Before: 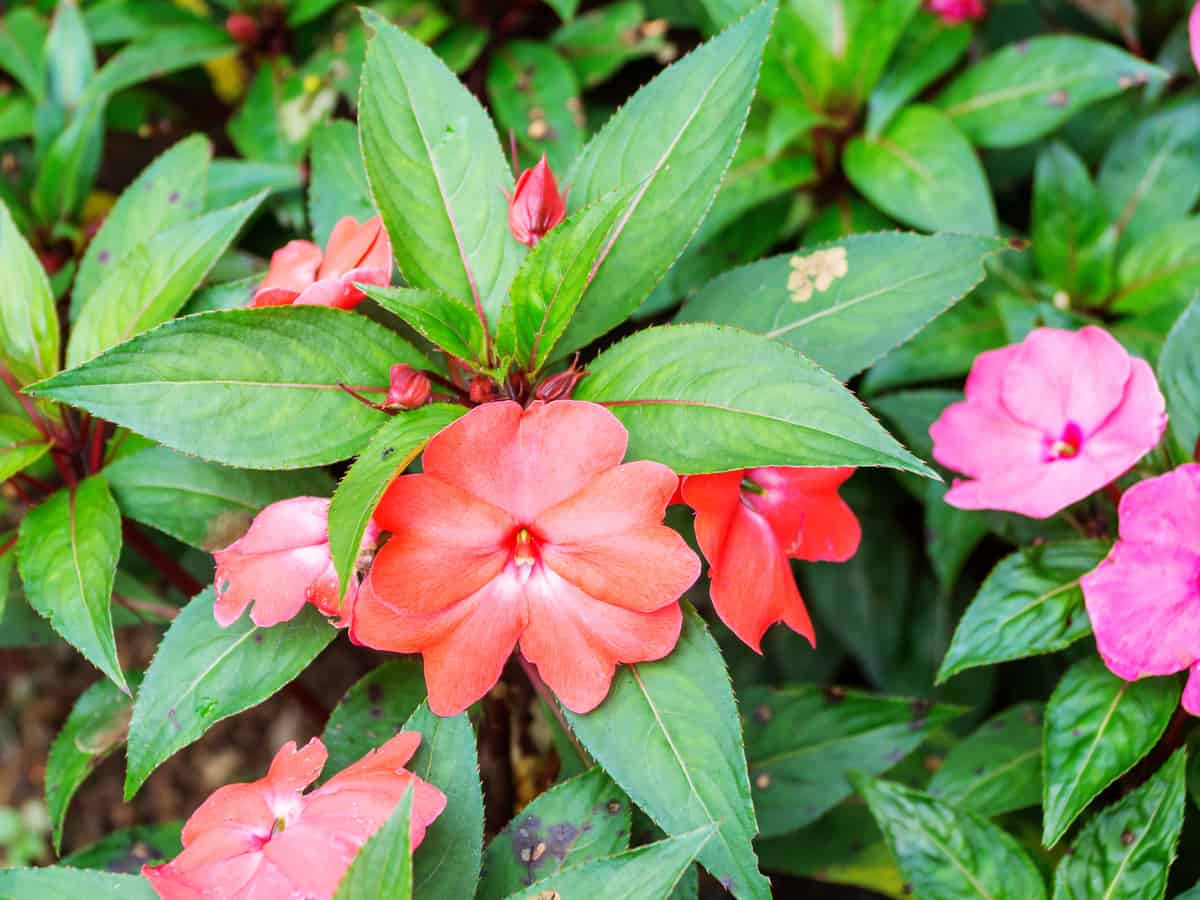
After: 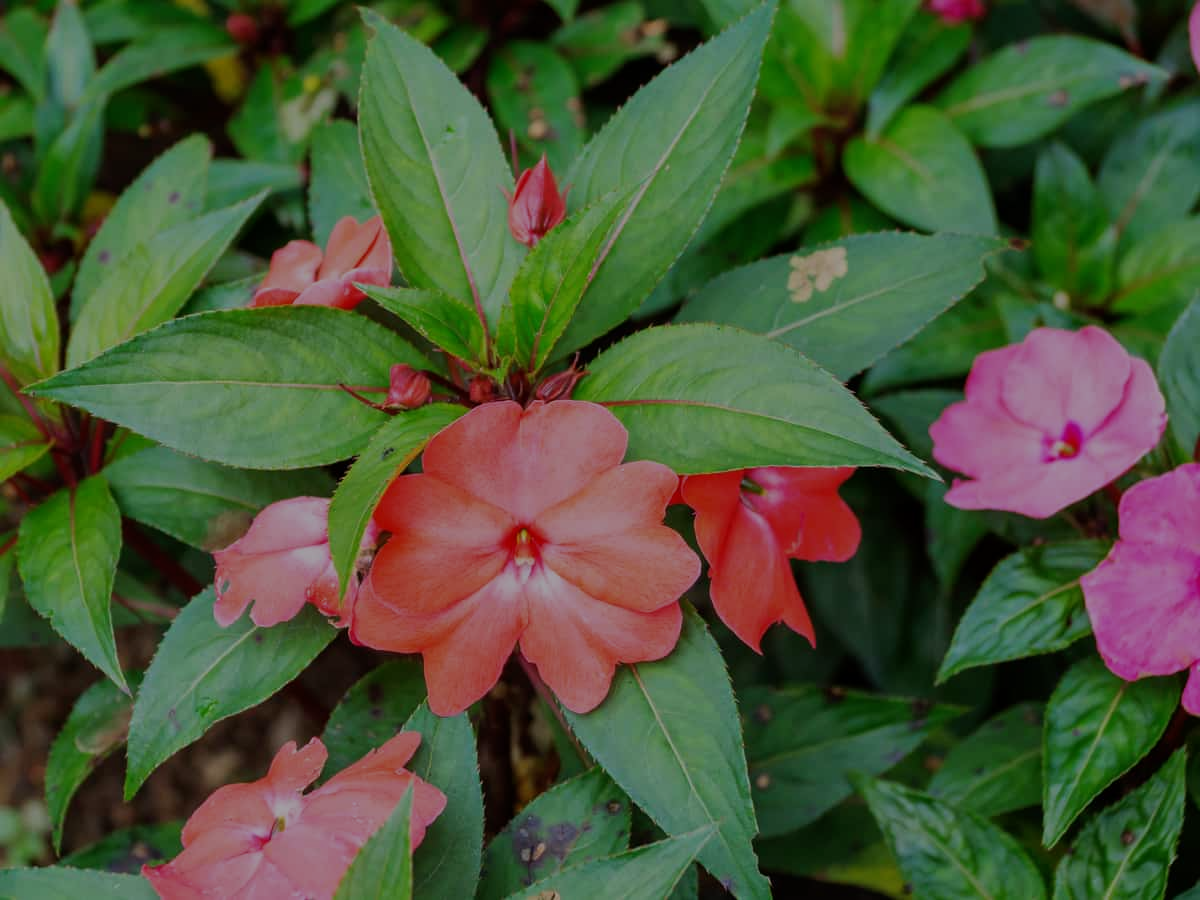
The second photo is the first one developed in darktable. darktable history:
exposure: exposure -1.46 EV, compensate highlight preservation false
